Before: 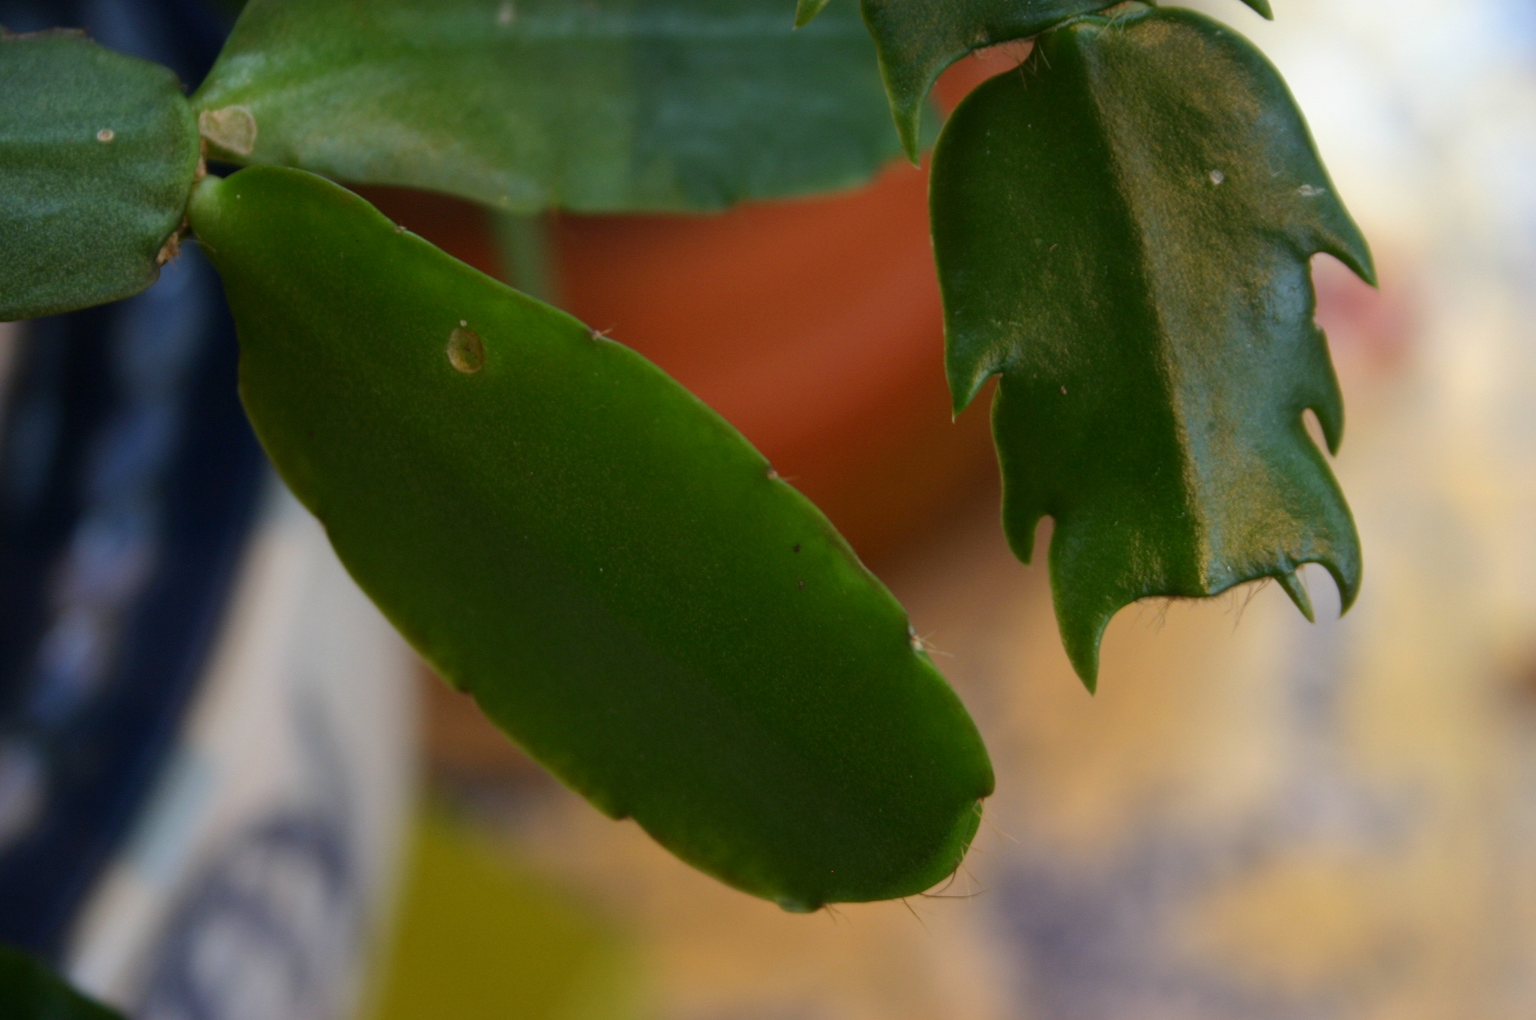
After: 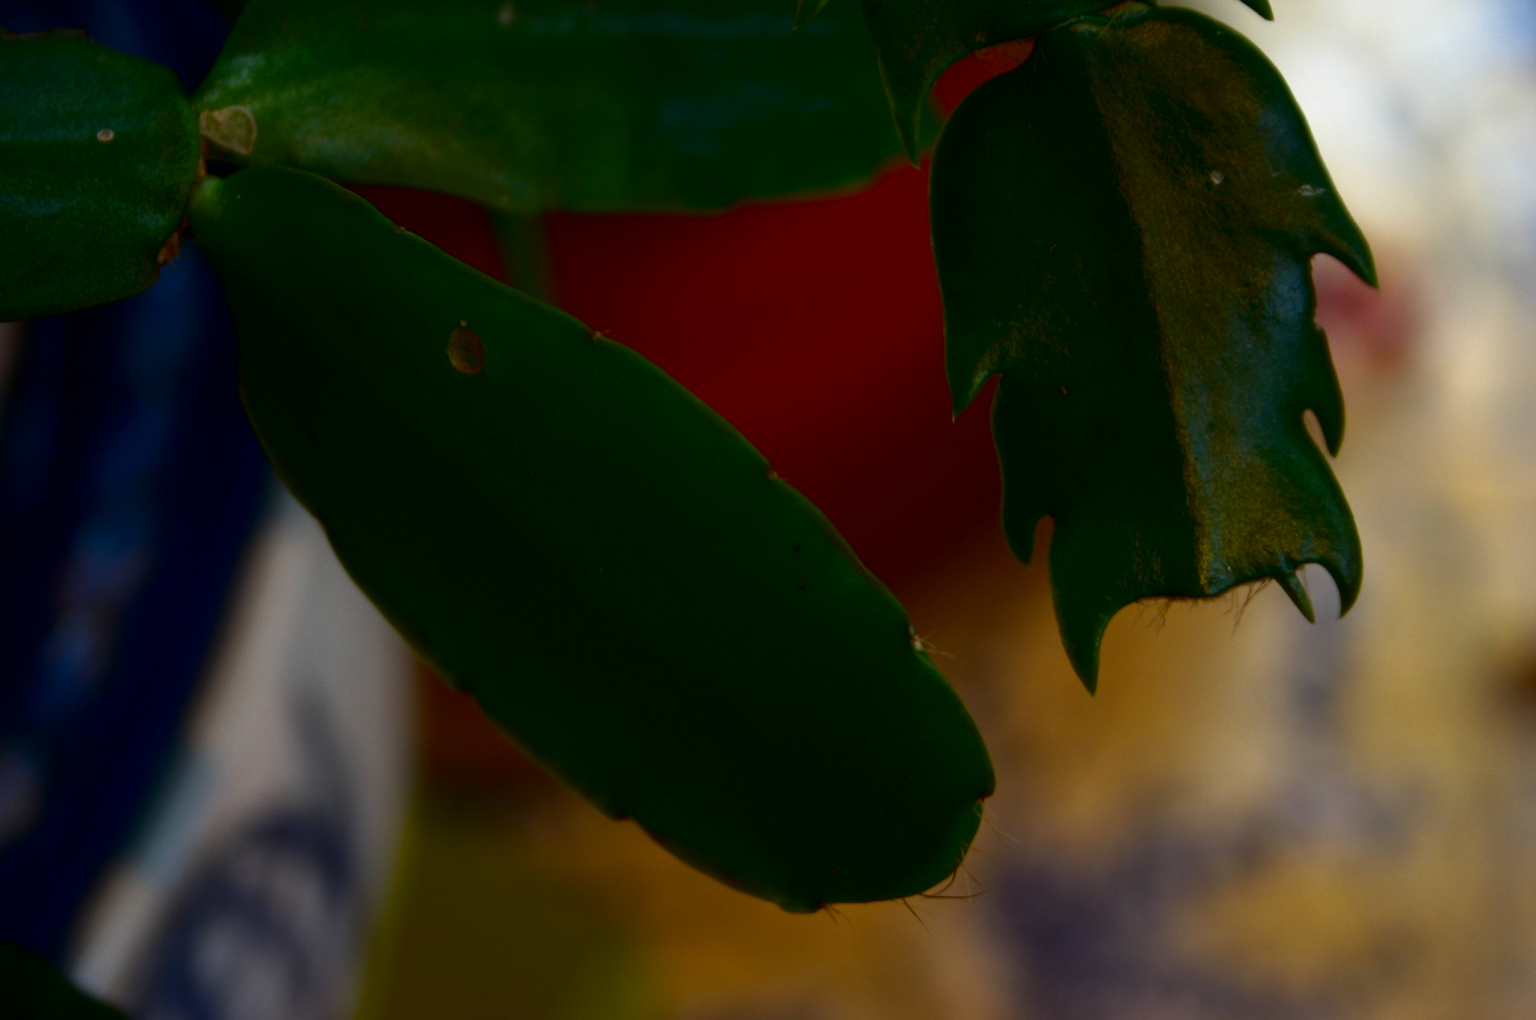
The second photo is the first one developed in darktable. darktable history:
contrast brightness saturation: contrast 0.089, brightness -0.572, saturation 0.171
